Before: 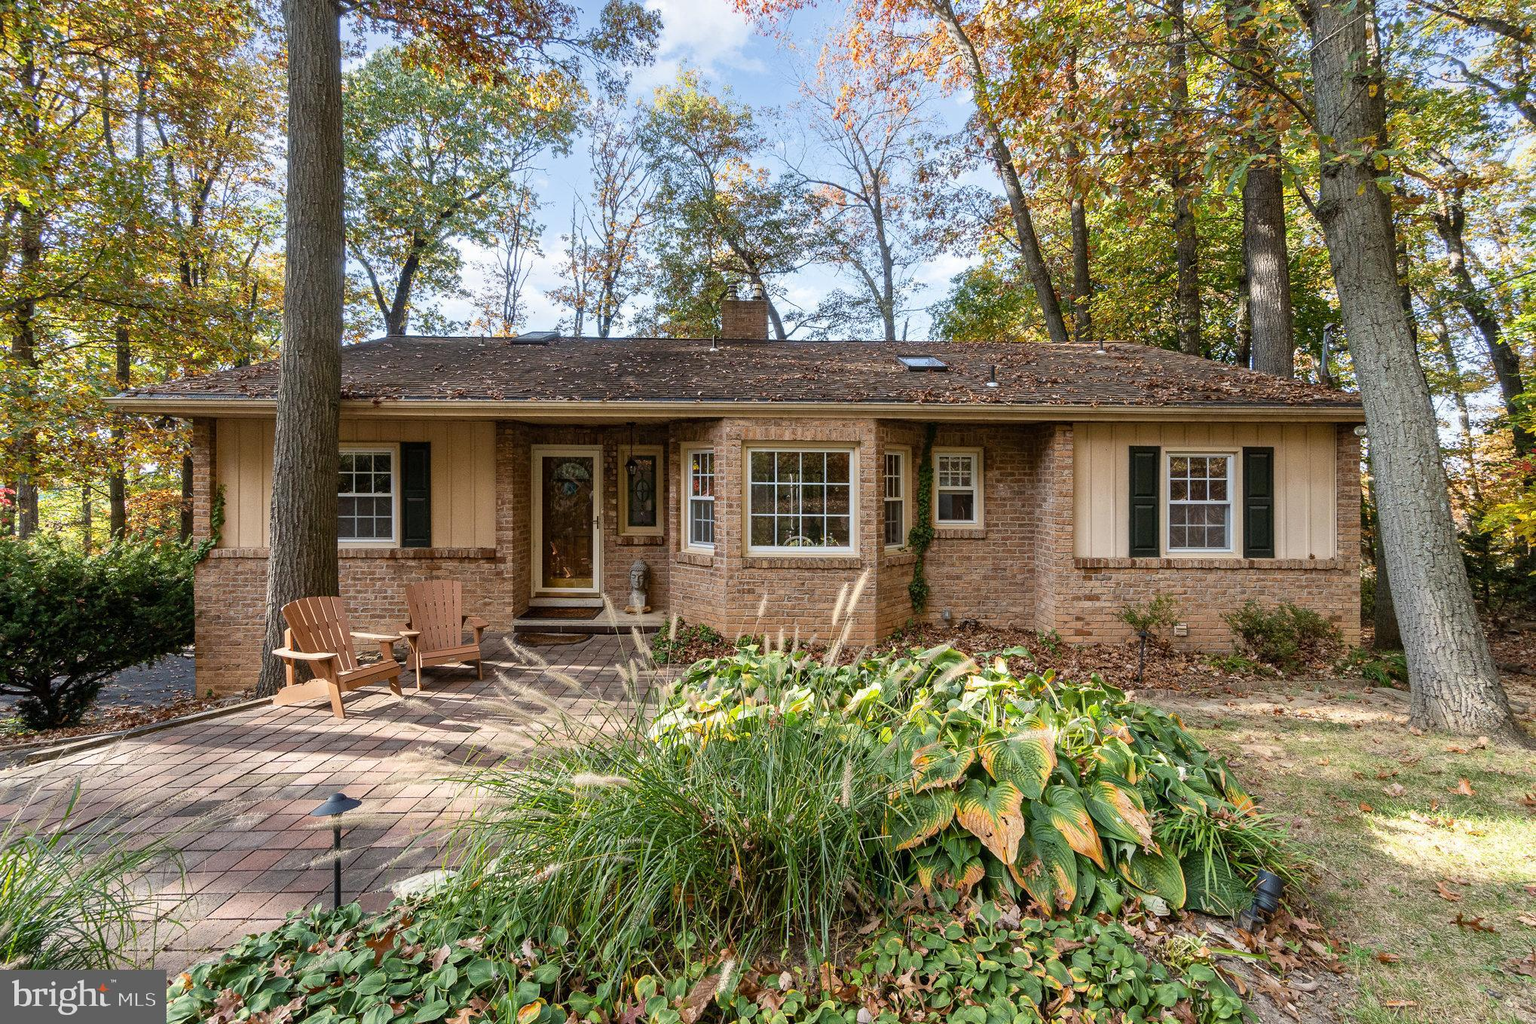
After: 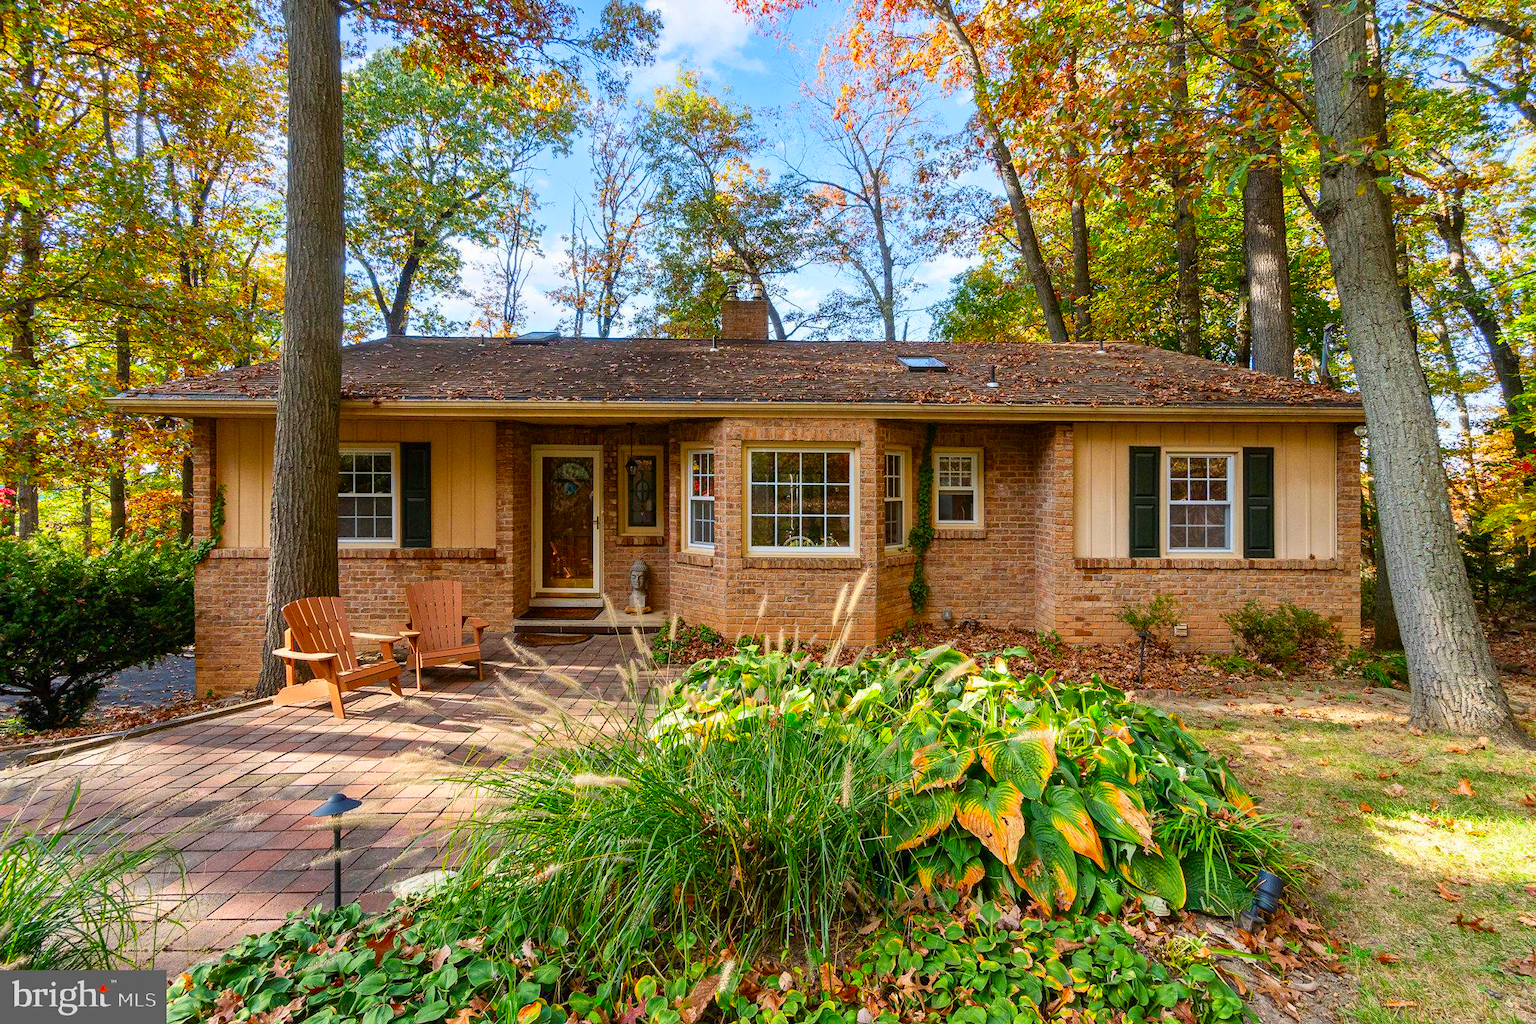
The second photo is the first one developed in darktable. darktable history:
color correction: highlights b* 0.005, saturation 1.82
